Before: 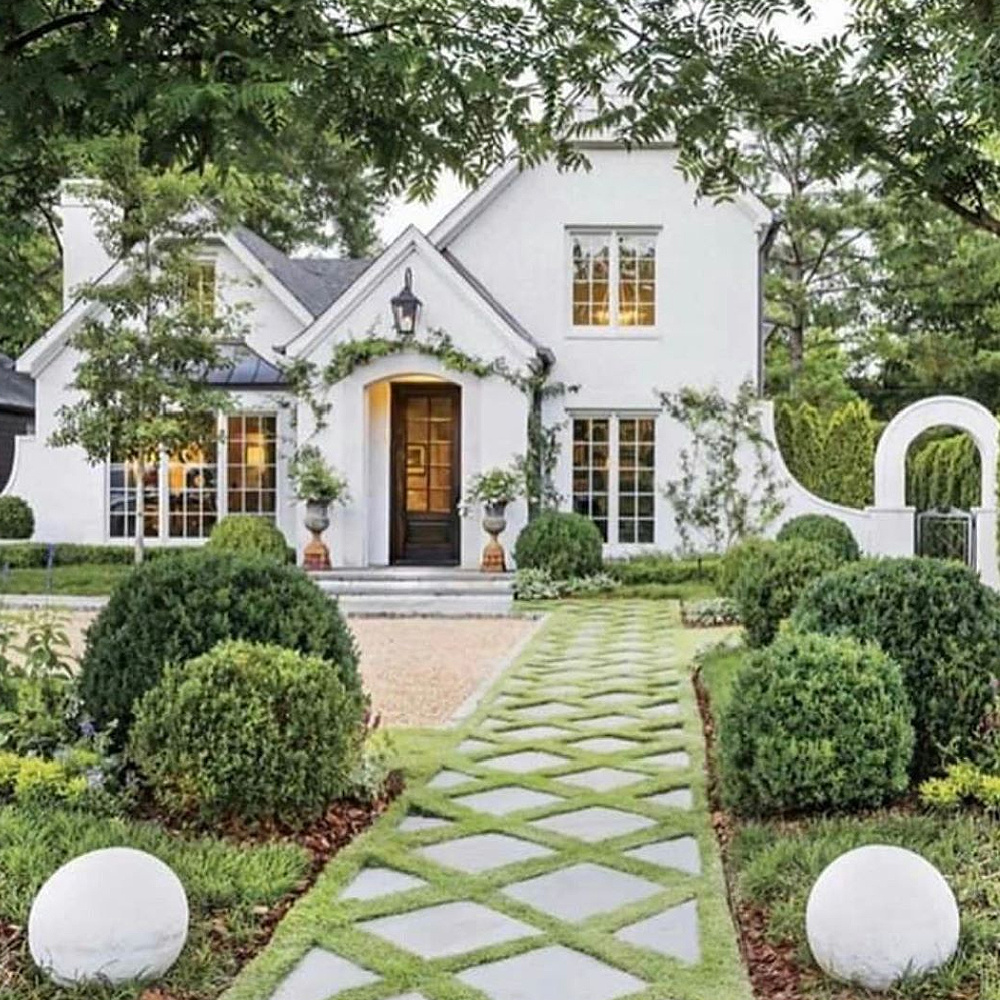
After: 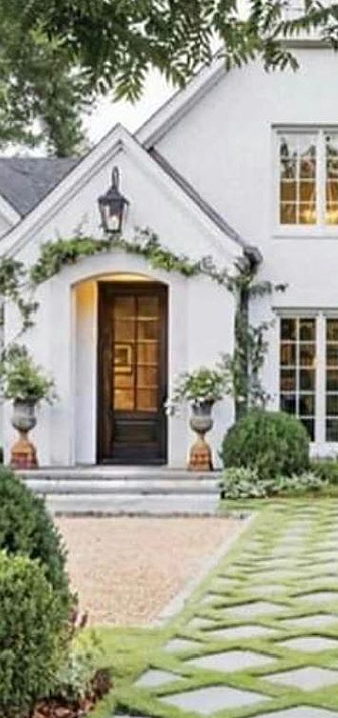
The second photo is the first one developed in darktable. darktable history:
crop and rotate: left 29.382%, top 10.187%, right 36.749%, bottom 17.955%
